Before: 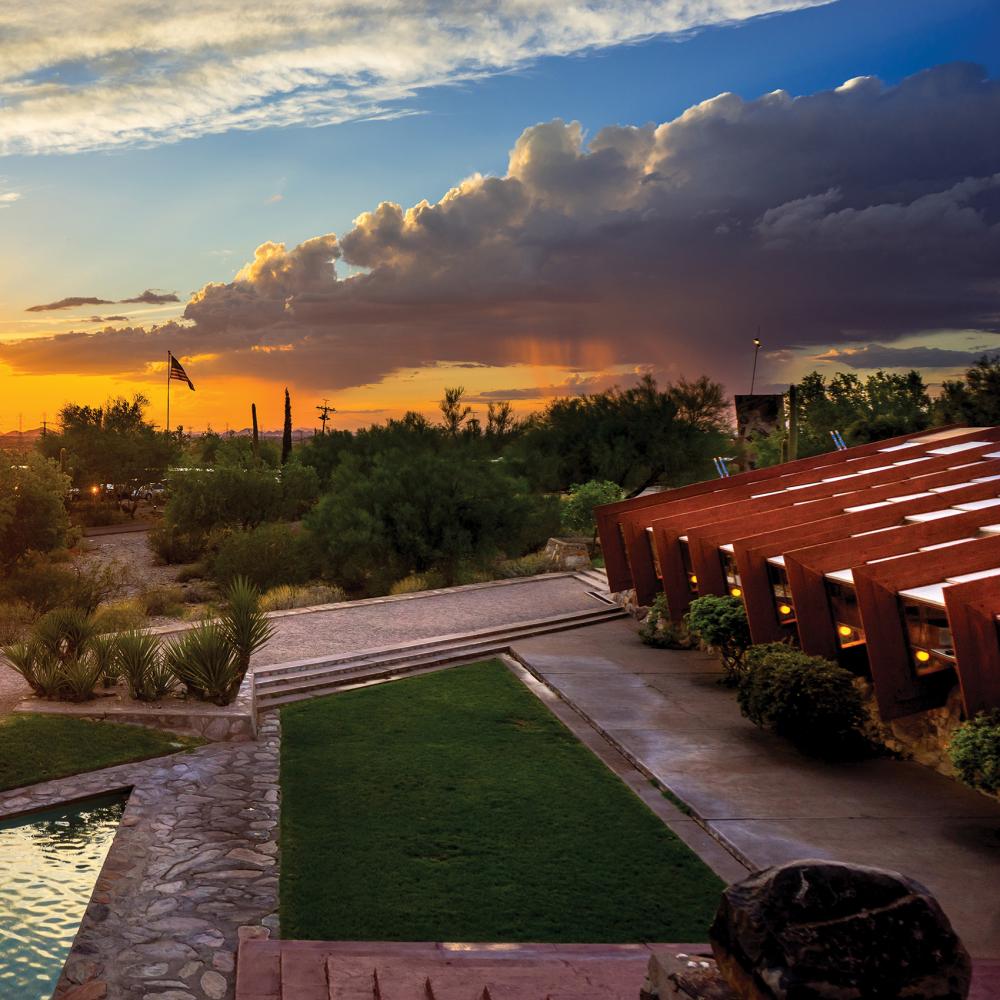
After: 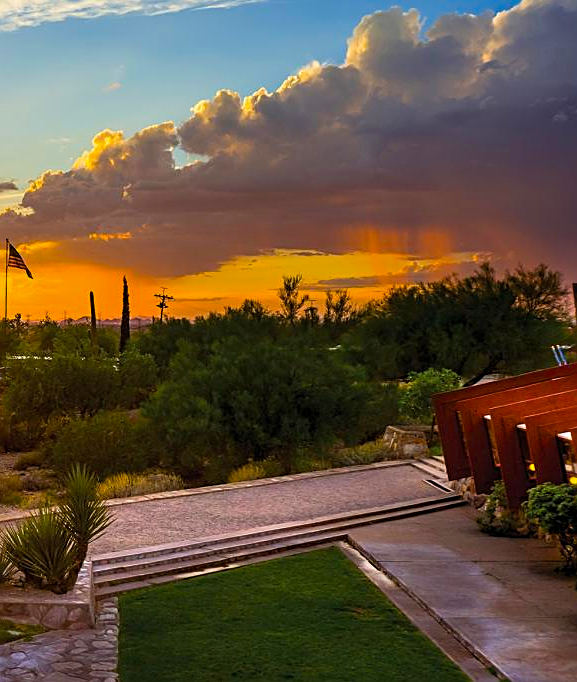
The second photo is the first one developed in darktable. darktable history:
sharpen: on, module defaults
crop: left 16.202%, top 11.208%, right 26.045%, bottom 20.557%
color balance rgb: perceptual saturation grading › global saturation 30%, global vibrance 20%
